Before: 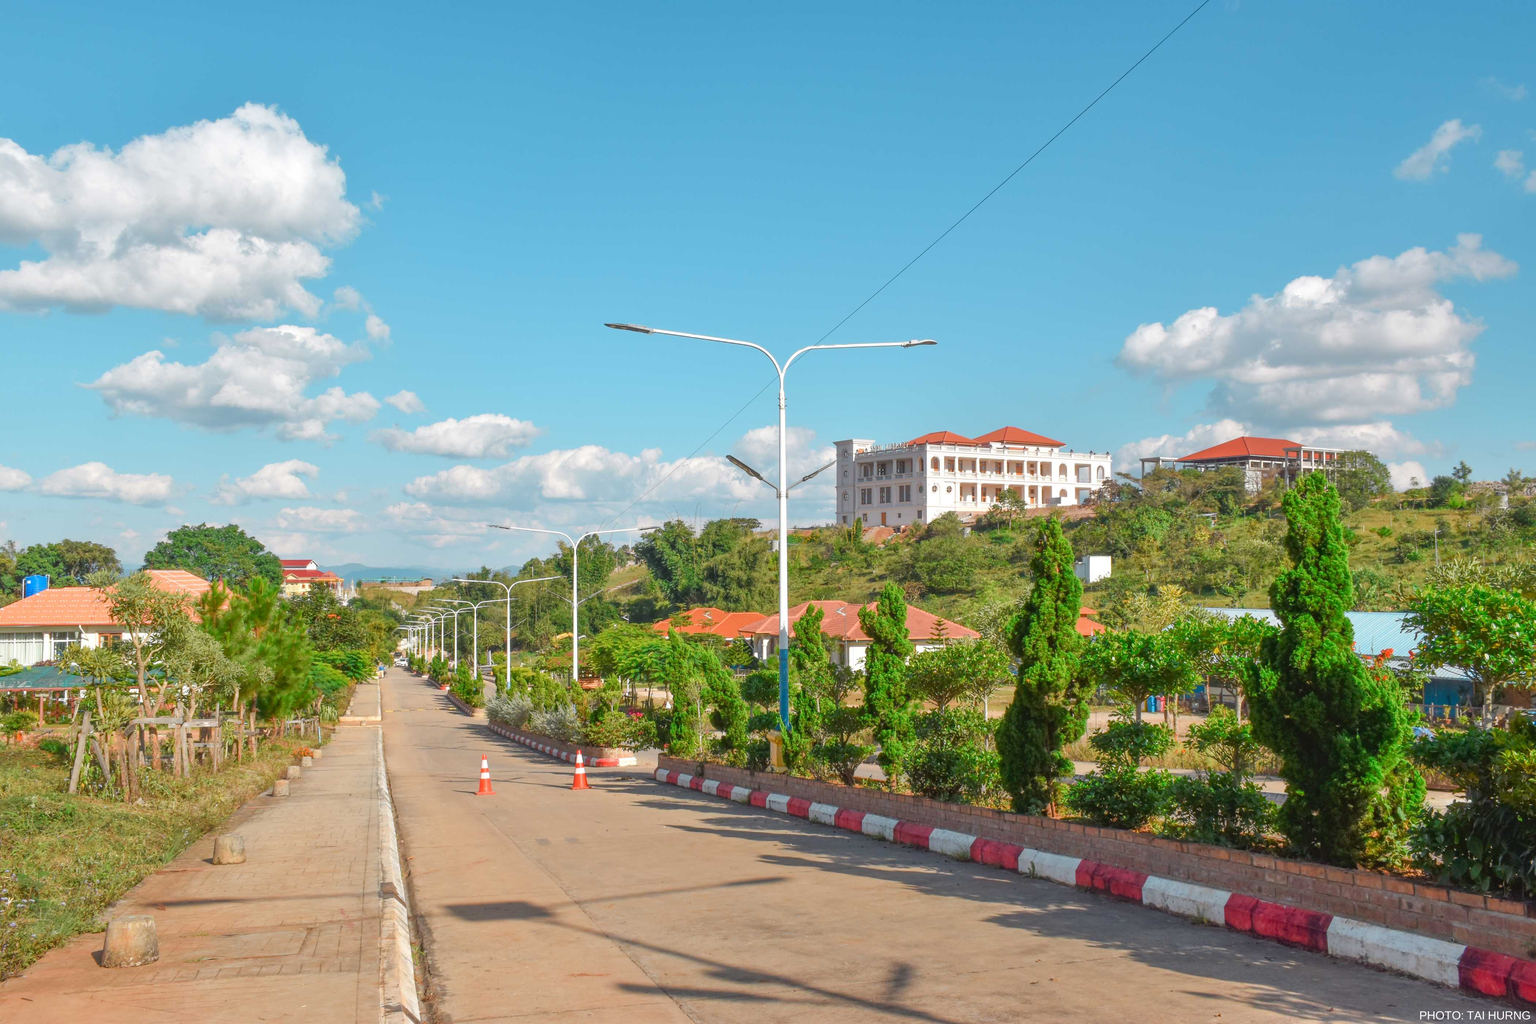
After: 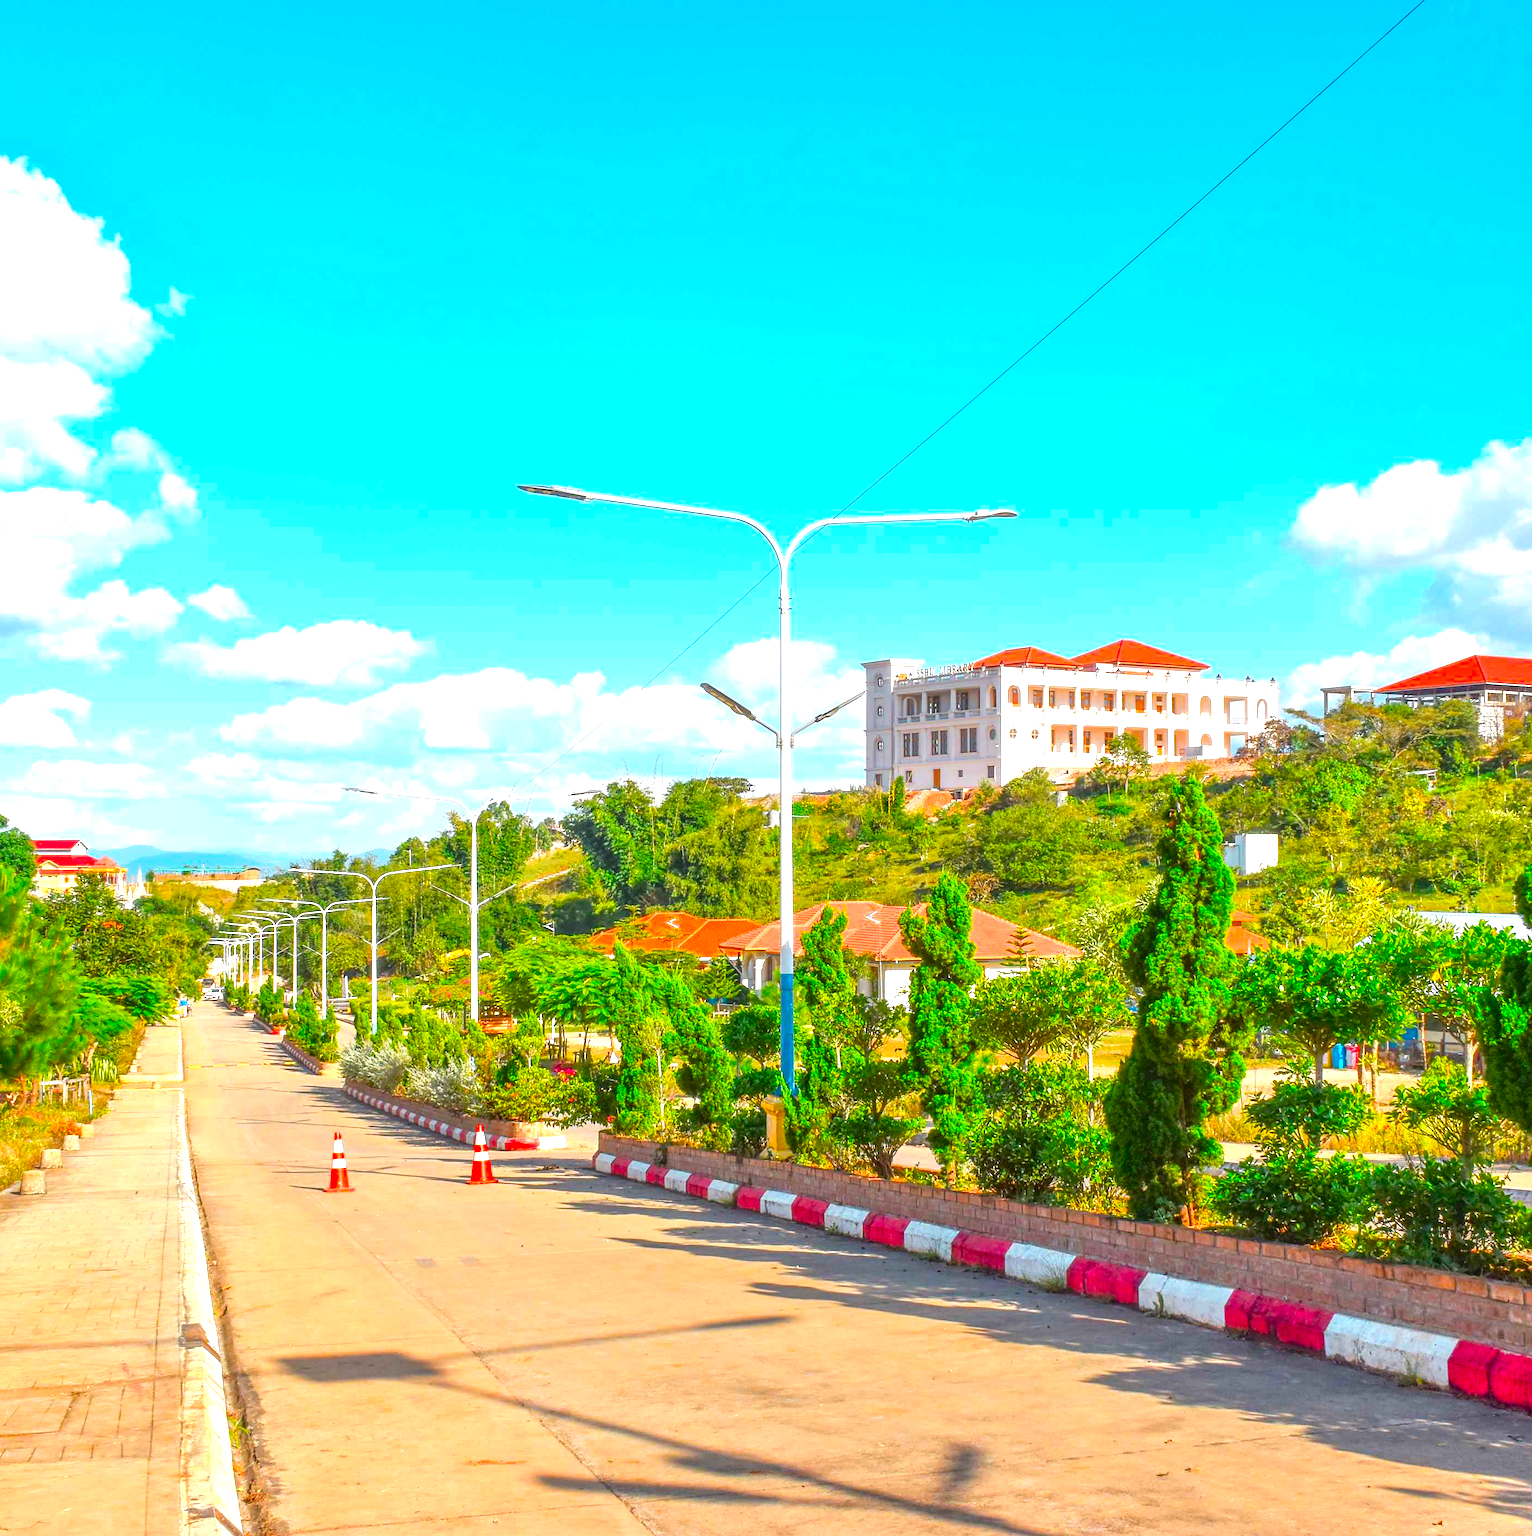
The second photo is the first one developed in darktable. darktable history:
color balance rgb: perceptual saturation grading › global saturation 25%, global vibrance 20%
crop: left 16.899%, right 16.556%
vibrance: on, module defaults
sharpen: radius 1.559, amount 0.373, threshold 1.271
contrast brightness saturation: contrast 0.04, saturation 0.16
white balance: emerald 1
local contrast: on, module defaults
exposure: black level correction 0, exposure 0.953 EV, compensate exposure bias true, compensate highlight preservation false
